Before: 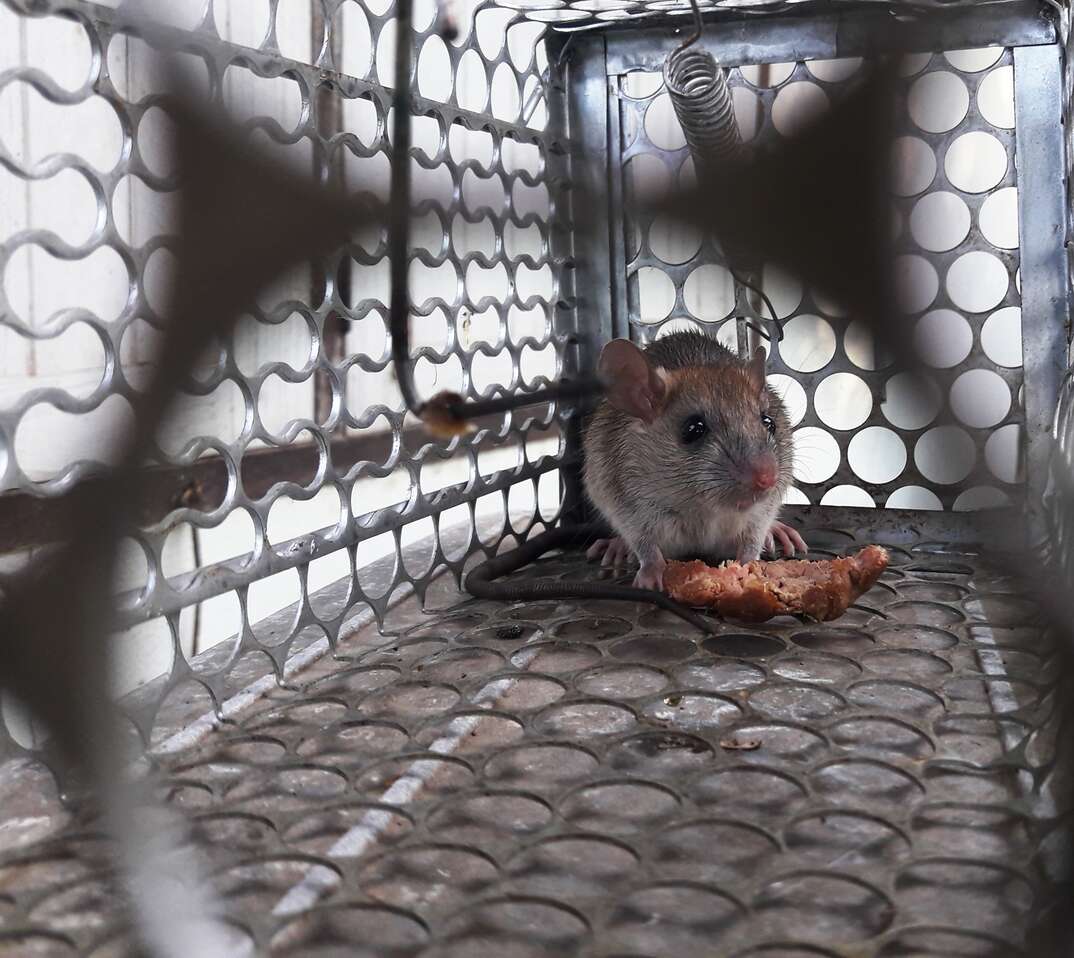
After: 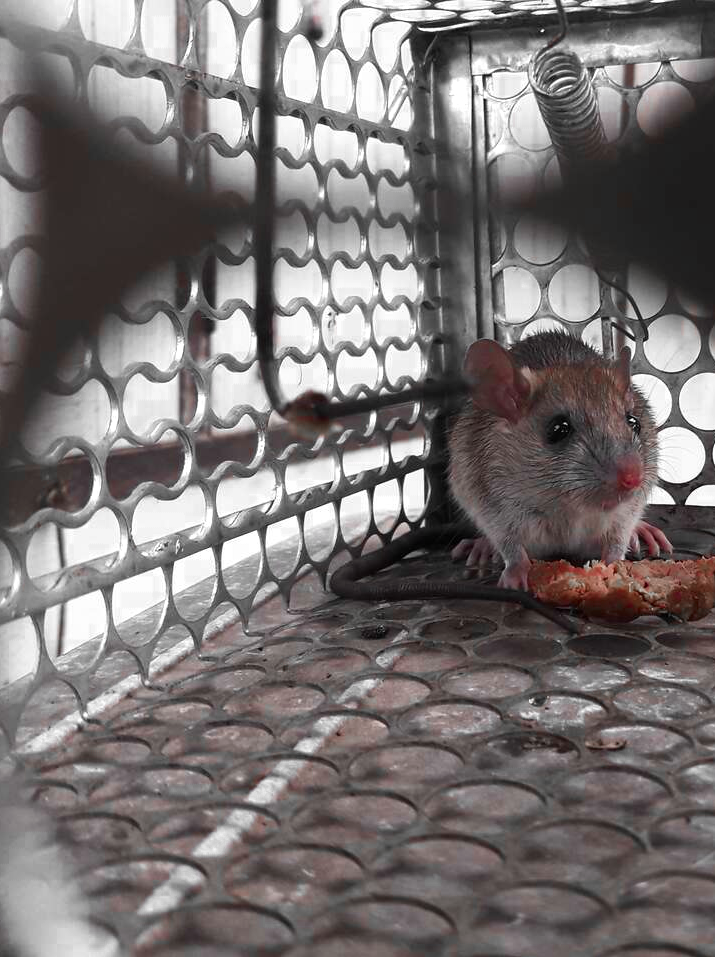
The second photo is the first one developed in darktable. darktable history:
crop and rotate: left 12.648%, right 20.685%
color zones: curves: ch0 [(0, 0.352) (0.143, 0.407) (0.286, 0.386) (0.429, 0.431) (0.571, 0.829) (0.714, 0.853) (0.857, 0.833) (1, 0.352)]; ch1 [(0, 0.604) (0.072, 0.726) (0.096, 0.608) (0.205, 0.007) (0.571, -0.006) (0.839, -0.013) (0.857, -0.012) (1, 0.604)]
